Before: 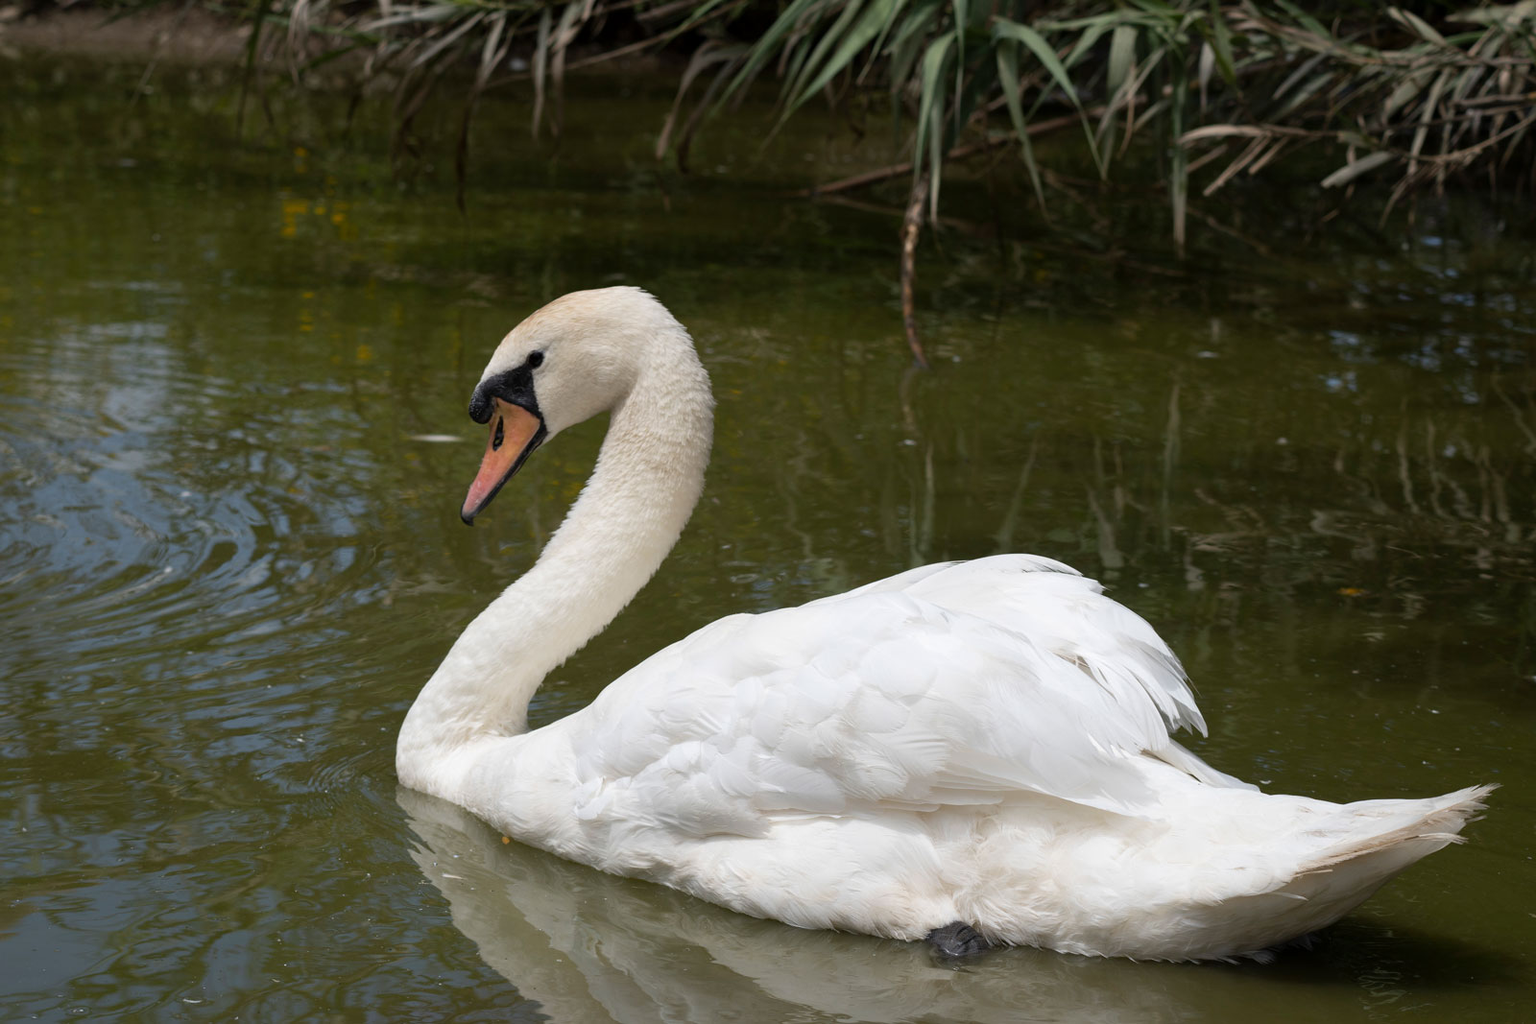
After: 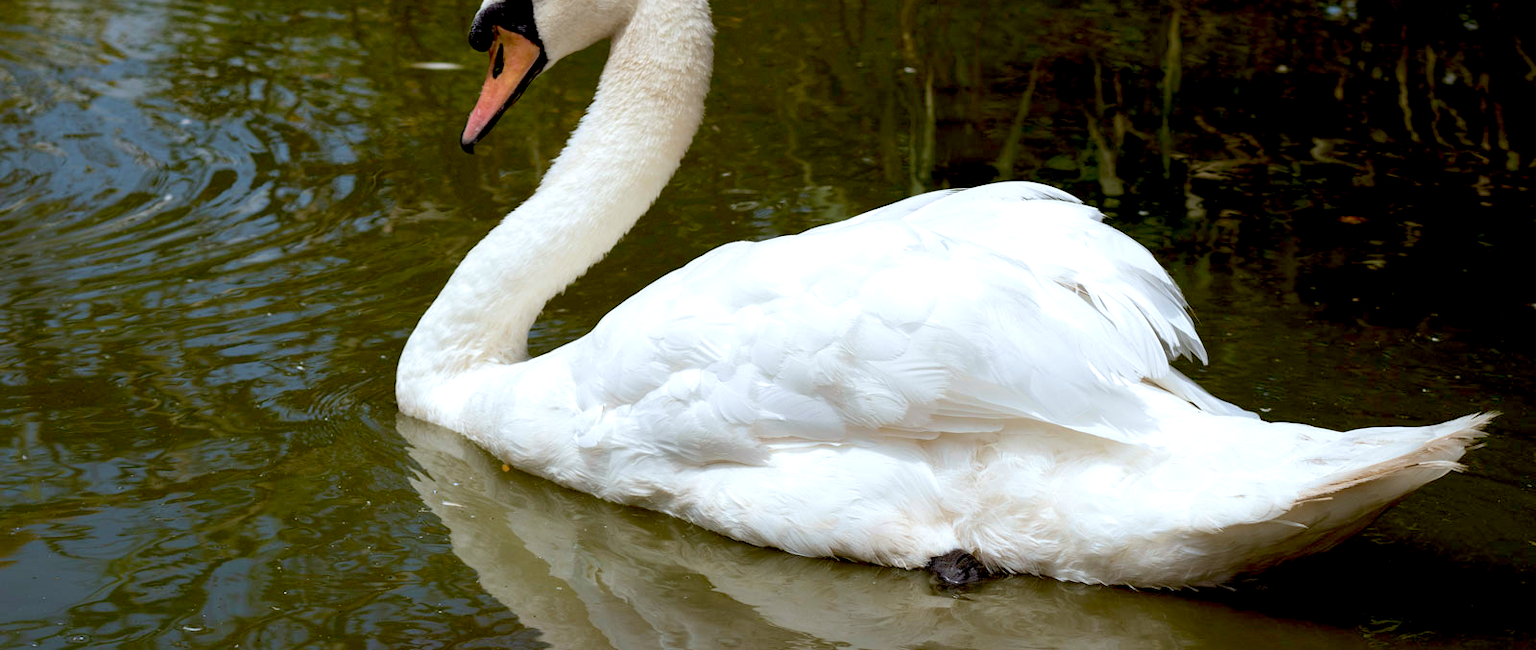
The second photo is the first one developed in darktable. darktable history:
exposure: black level correction 0.031, exposure 0.304 EV, compensate highlight preservation false
color correction: highlights a* -3.28, highlights b* -6.24, shadows a* 3.1, shadows b* 5.19
crop and rotate: top 36.435%
velvia: on, module defaults
